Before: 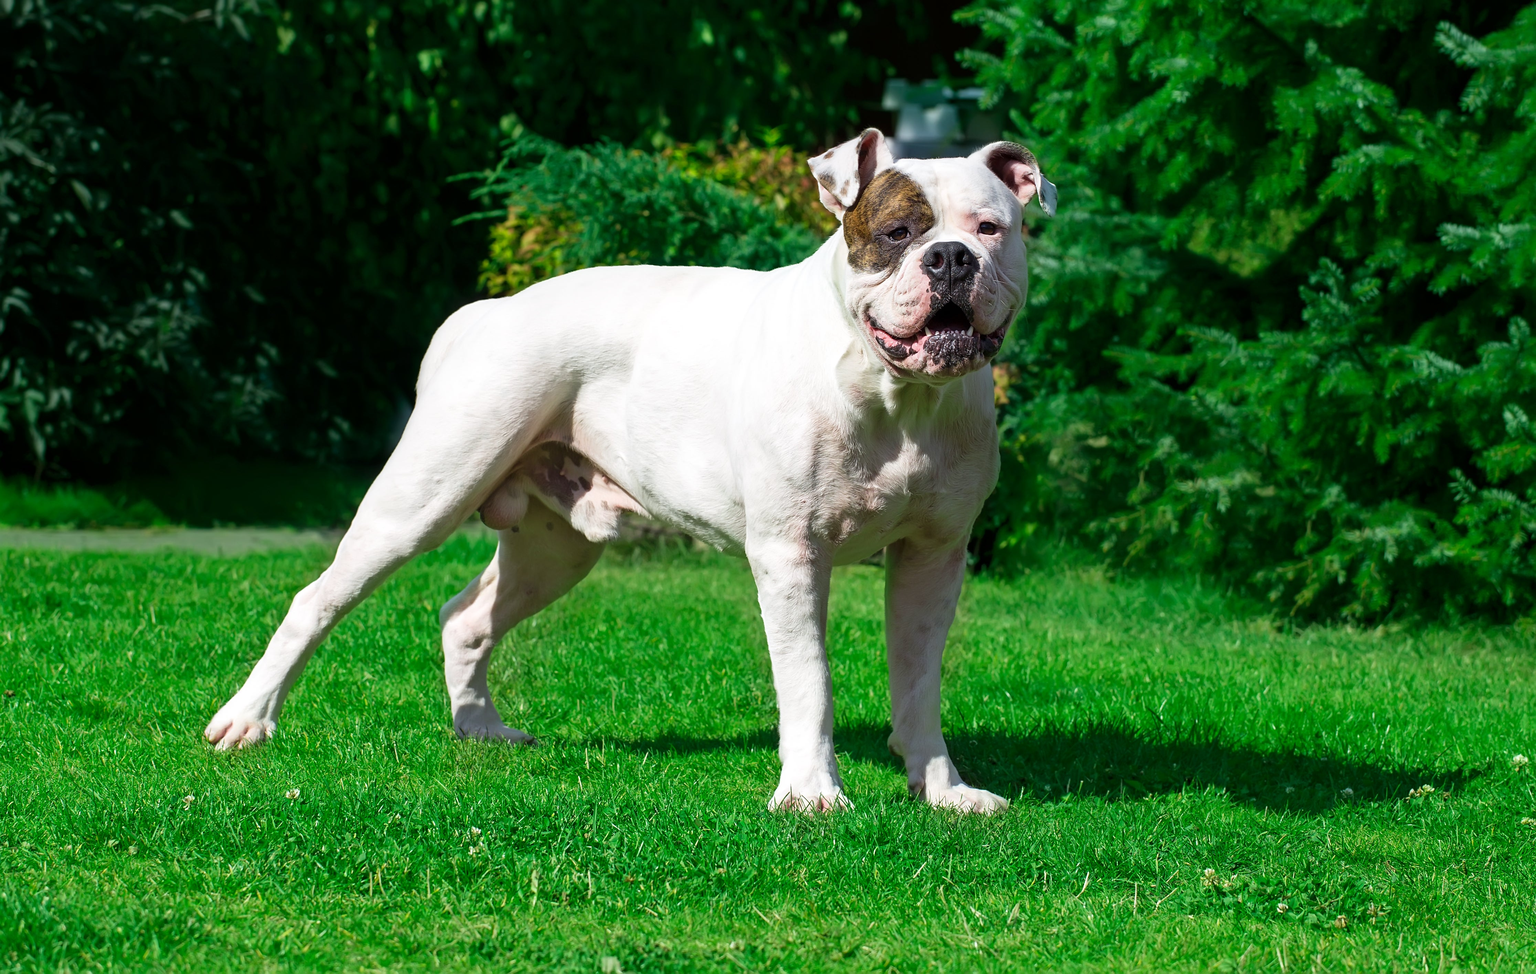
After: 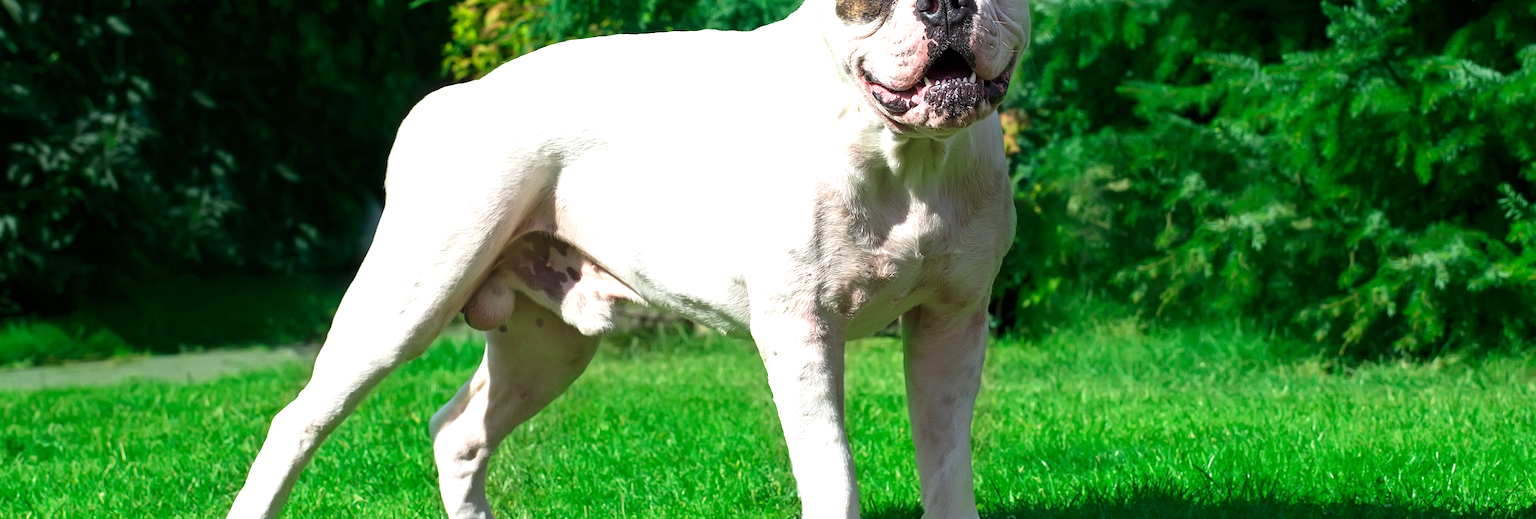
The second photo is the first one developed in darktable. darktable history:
rotate and perspective: rotation -4.57°, crop left 0.054, crop right 0.944, crop top 0.087, crop bottom 0.914
exposure: exposure 0.566 EV, compensate highlight preservation false
crop and rotate: top 23.043%, bottom 23.437%
